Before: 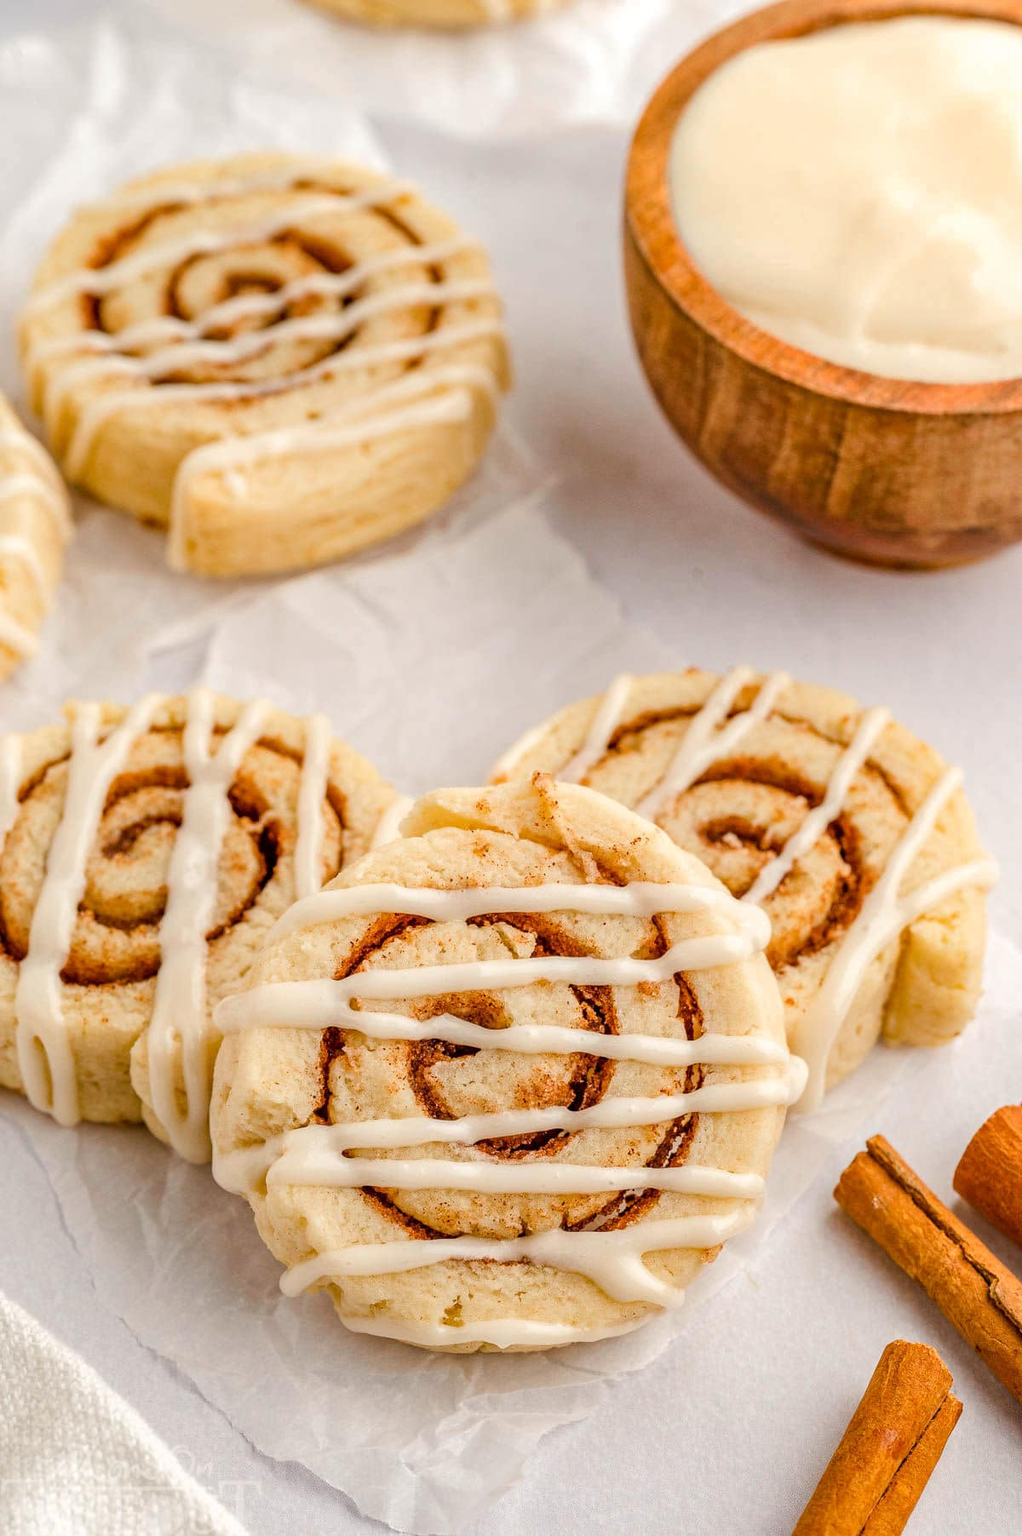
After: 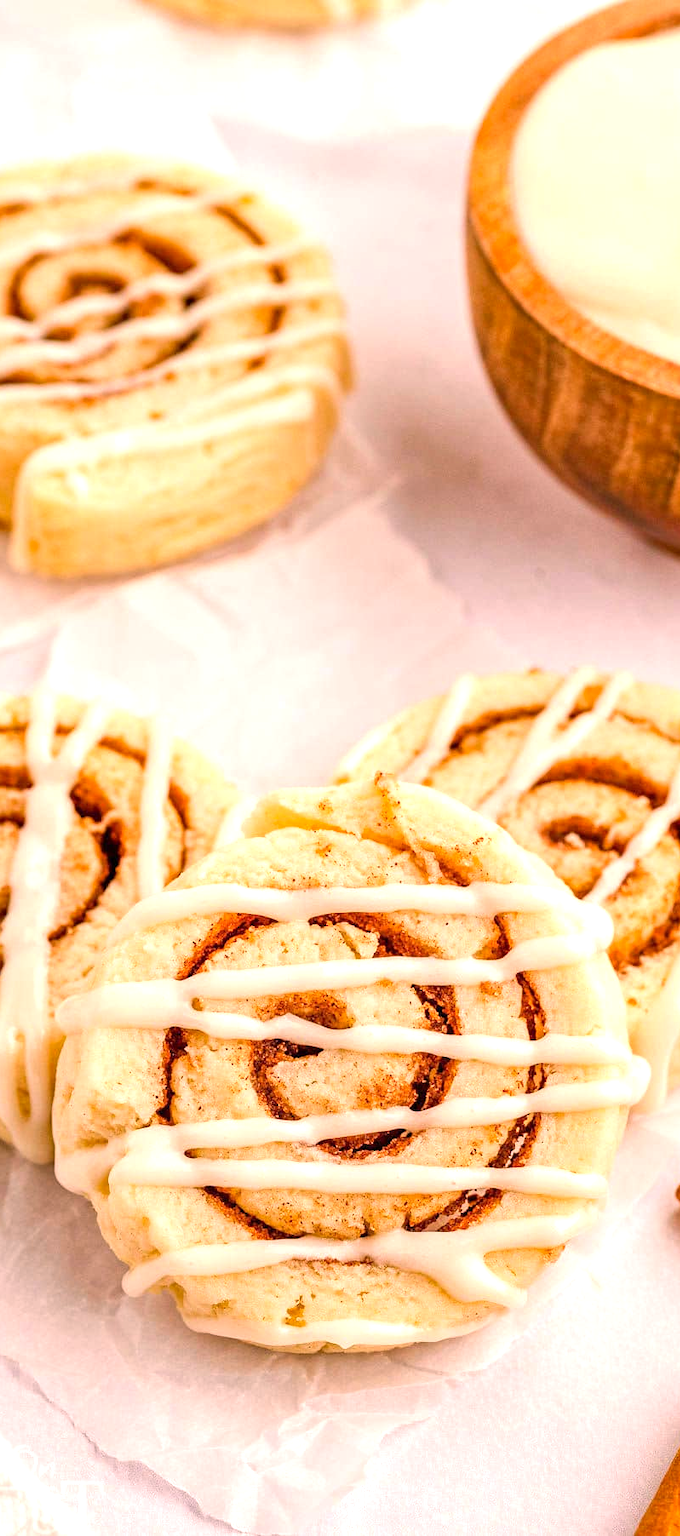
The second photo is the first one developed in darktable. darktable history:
color correction: highlights a* 12.23, highlights b* 5.41
exposure: exposure 0.648 EV, compensate highlight preservation false
crop: left 15.419%, right 17.914%
haze removal: strength 0.02, distance 0.25, compatibility mode true, adaptive false
